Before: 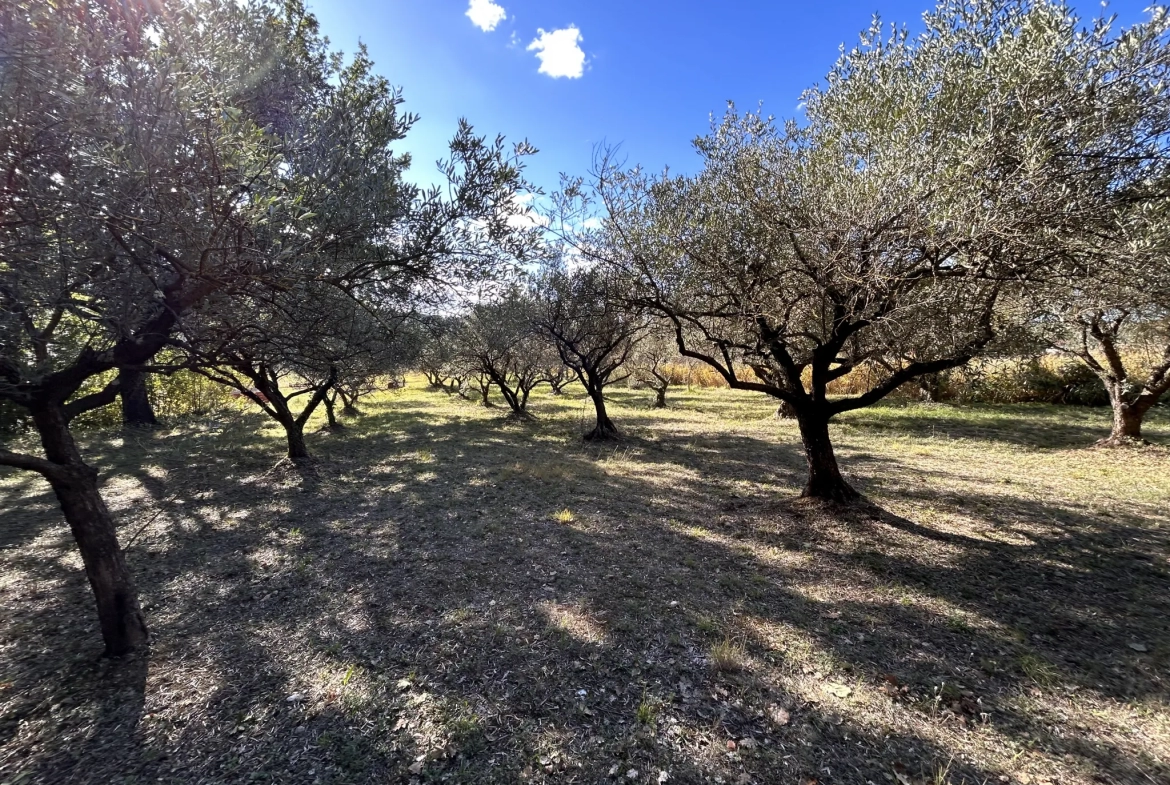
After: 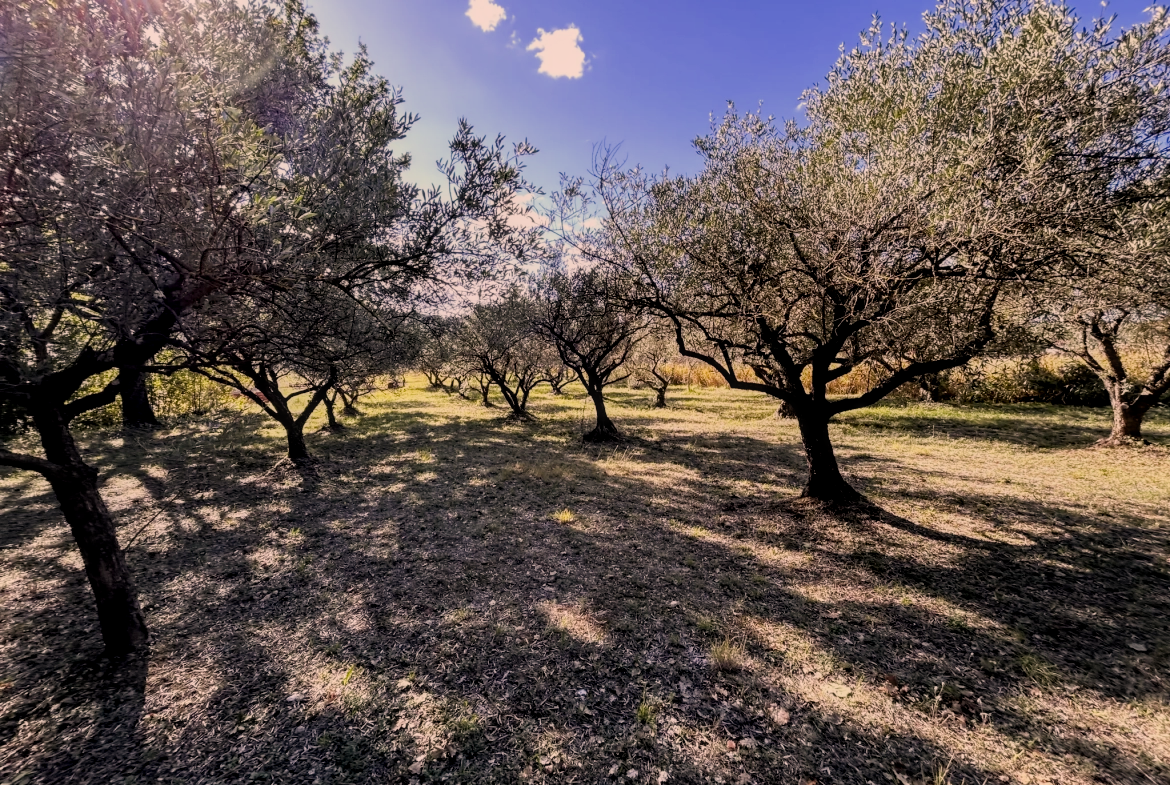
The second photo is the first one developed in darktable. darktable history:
tone equalizer: smoothing diameter 2.16%, edges refinement/feathering 23.15, mask exposure compensation -1.57 EV, filter diffusion 5
local contrast: on, module defaults
color correction: highlights a* 11.7, highlights b* 11.53
color balance rgb: linear chroma grading › global chroma 8.938%, perceptual saturation grading › global saturation 0.831%, global vibrance 0.275%
filmic rgb: black relative exposure -7.65 EV, white relative exposure 4.56 EV, hardness 3.61
